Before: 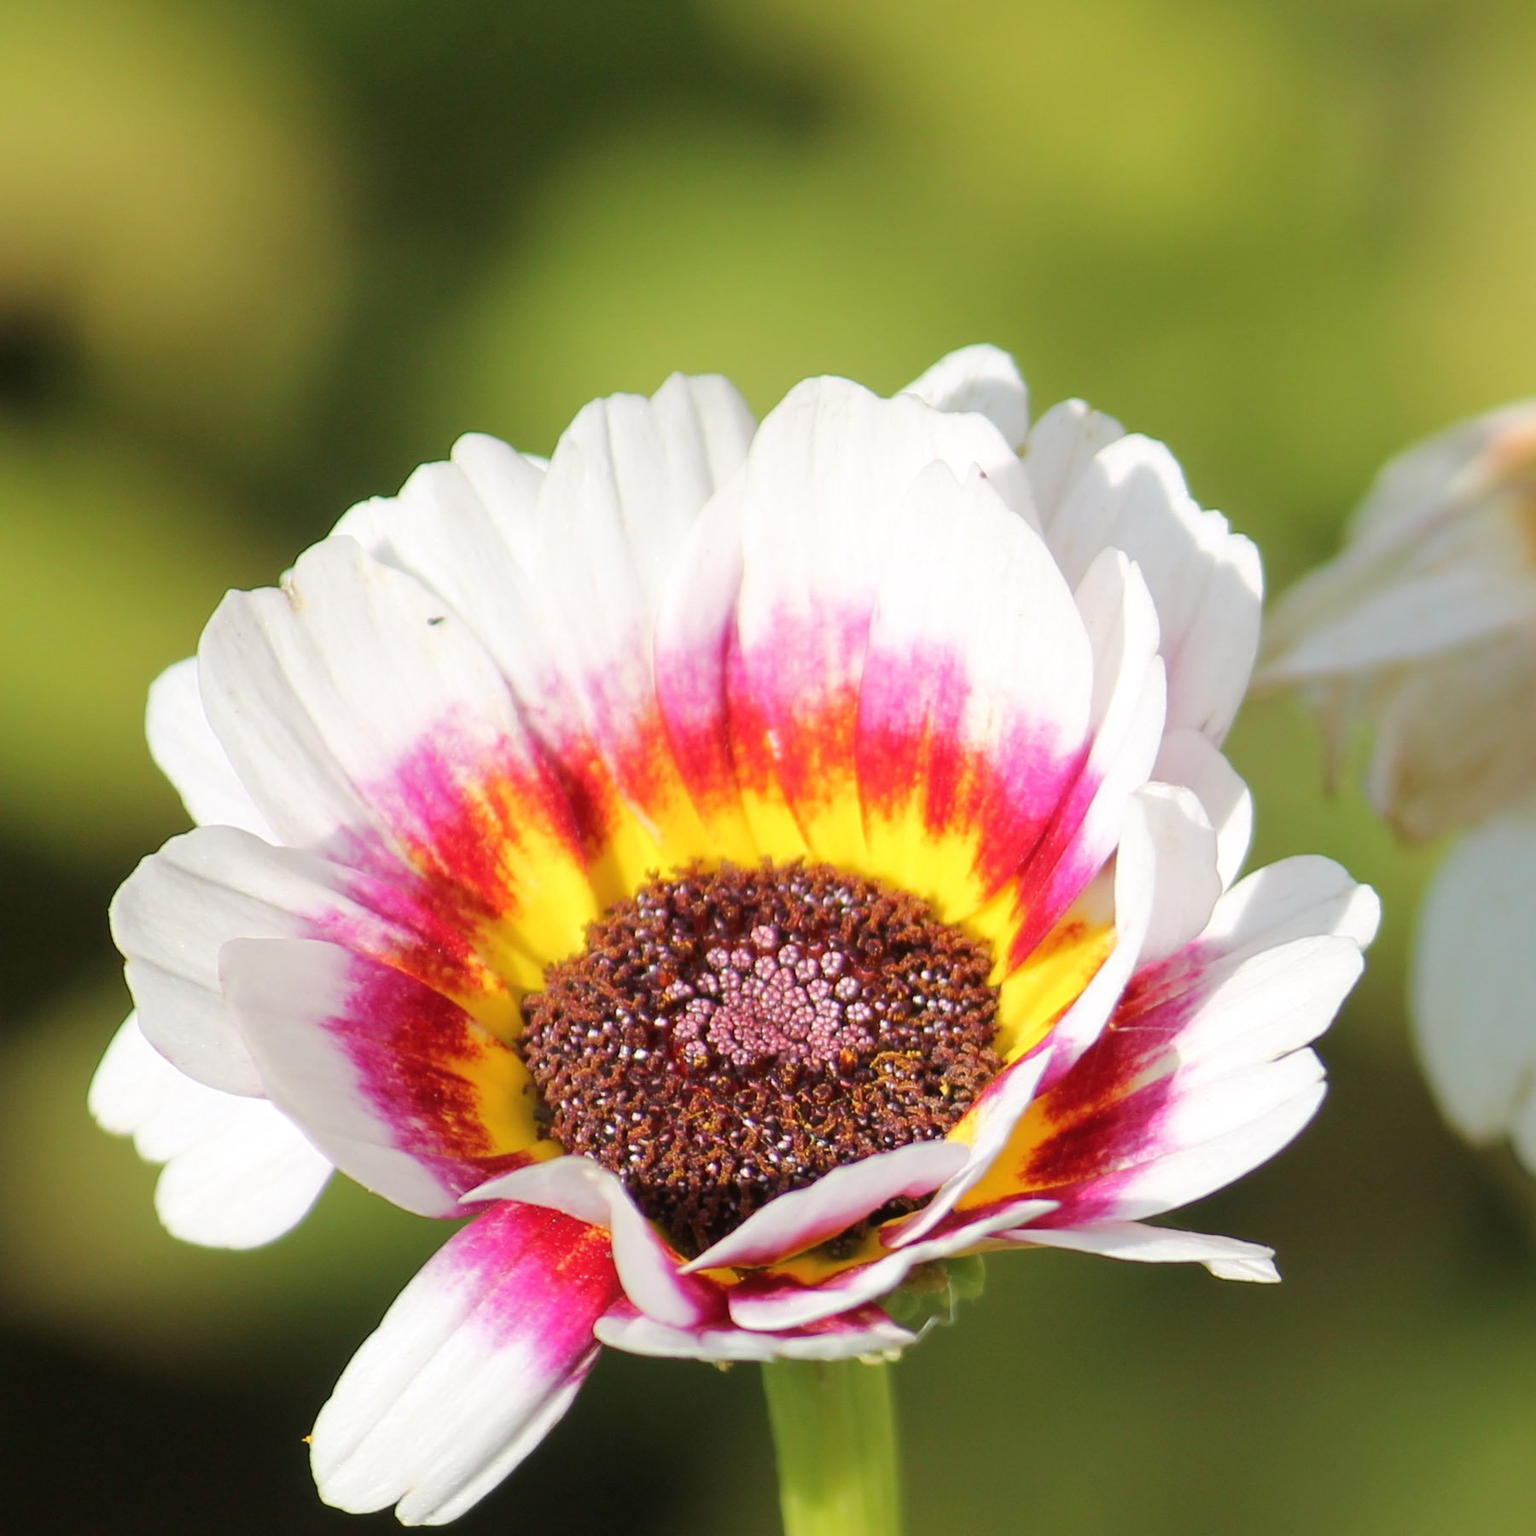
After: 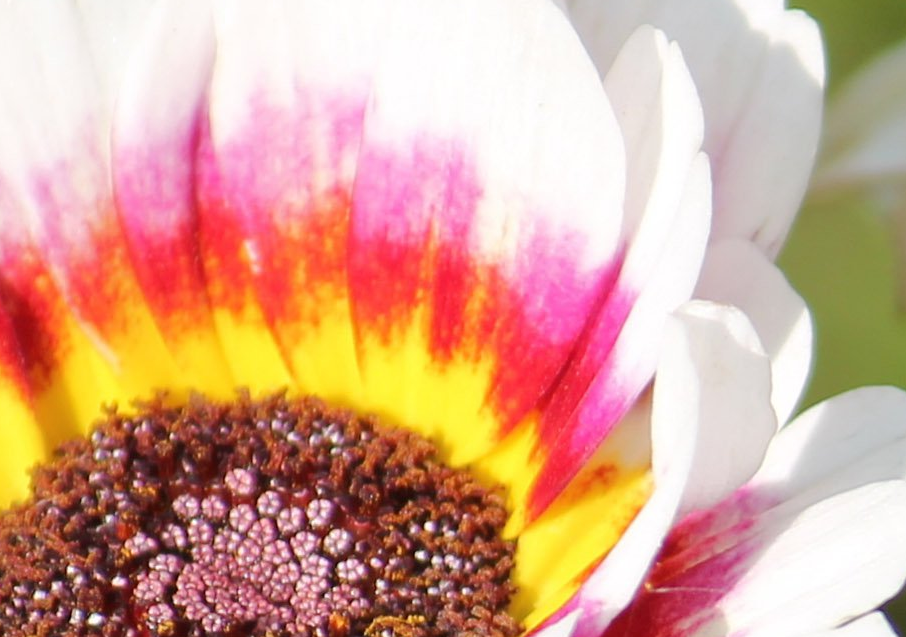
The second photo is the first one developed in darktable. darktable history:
crop: left 36.442%, top 34.257%, right 13.197%, bottom 30.346%
